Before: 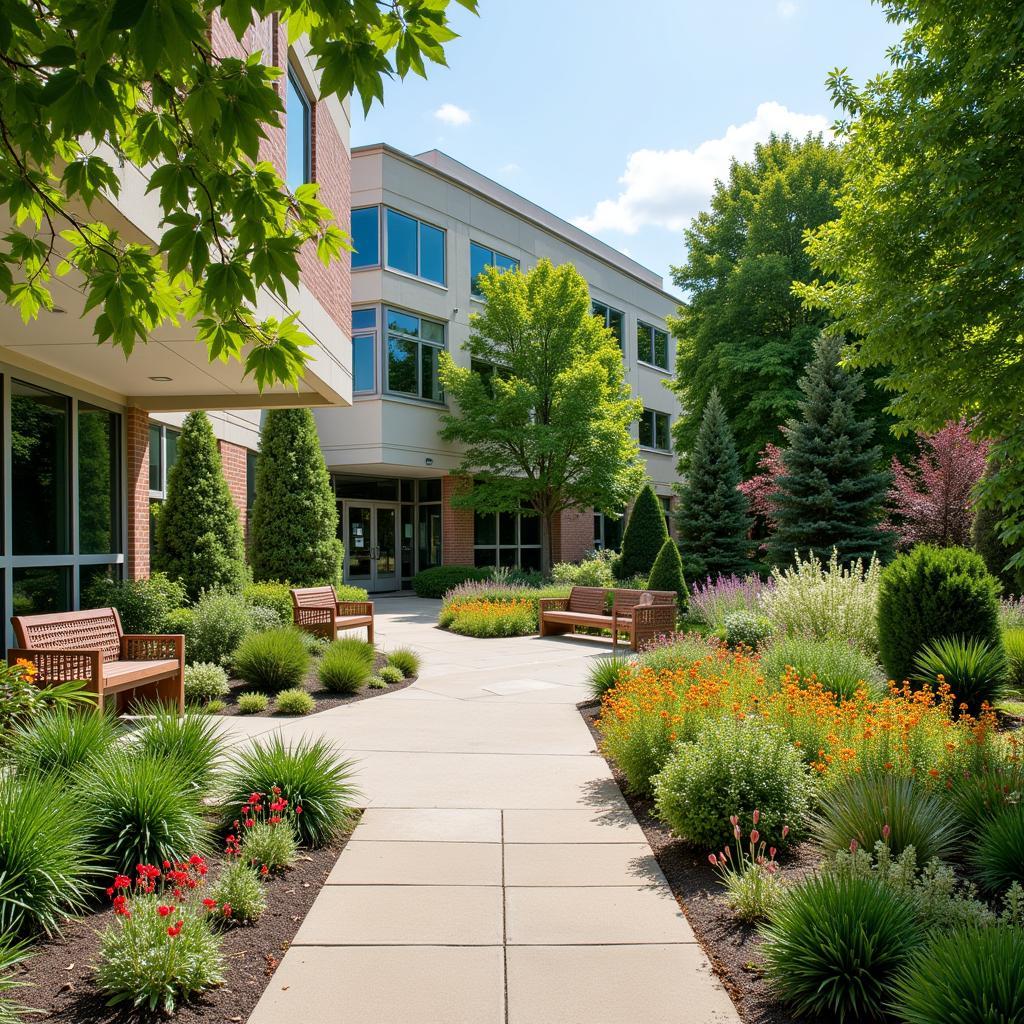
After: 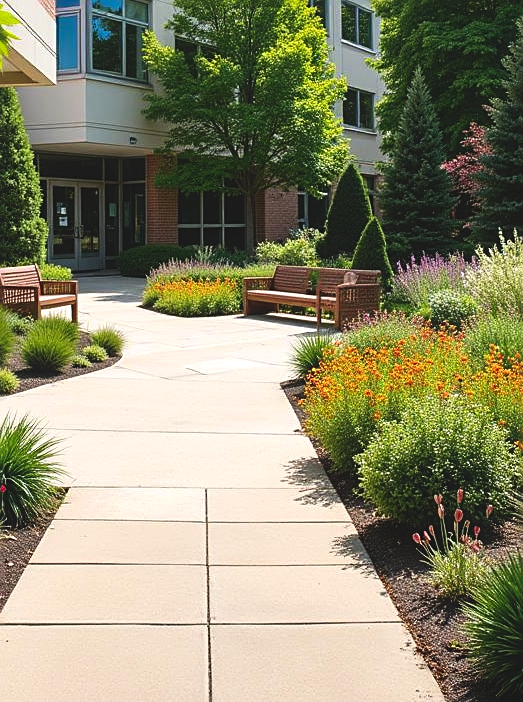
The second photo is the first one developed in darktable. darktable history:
exposure: black level correction -0.036, exposure -0.495 EV, compensate highlight preservation false
tone equalizer: -8 EV -0.713 EV, -7 EV -0.701 EV, -6 EV -0.631 EV, -5 EV -0.384 EV, -3 EV 0.371 EV, -2 EV 0.6 EV, -1 EV 0.679 EV, +0 EV 0.737 EV
sharpen: on, module defaults
contrast brightness saturation: contrast 0.124, brightness -0.125, saturation 0.203
crop and rotate: left 29.002%, top 31.356%, right 19.858%
